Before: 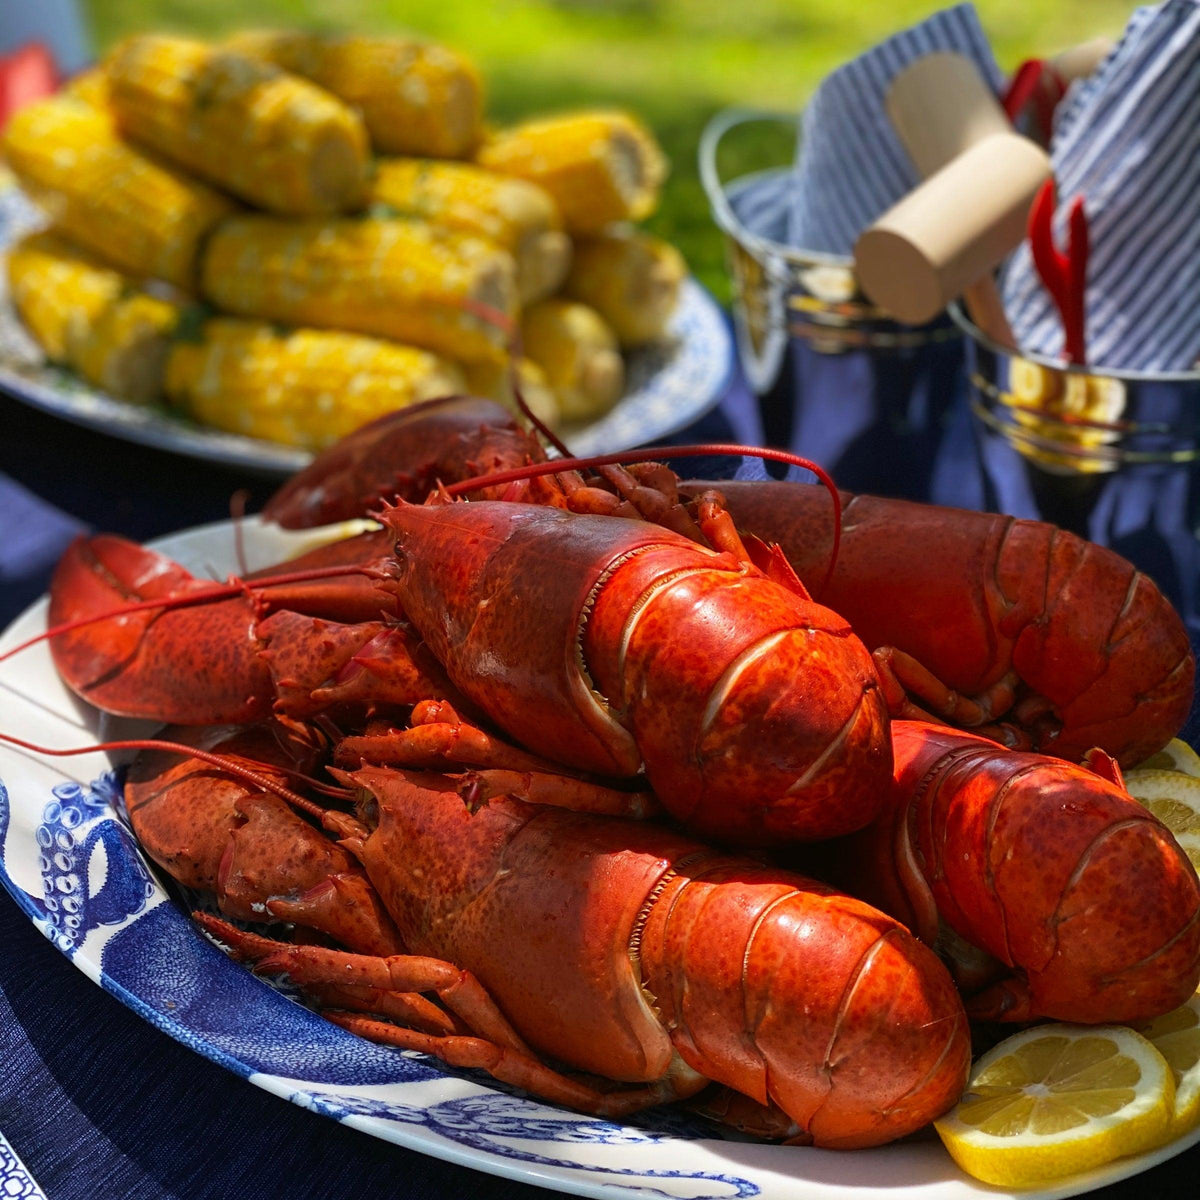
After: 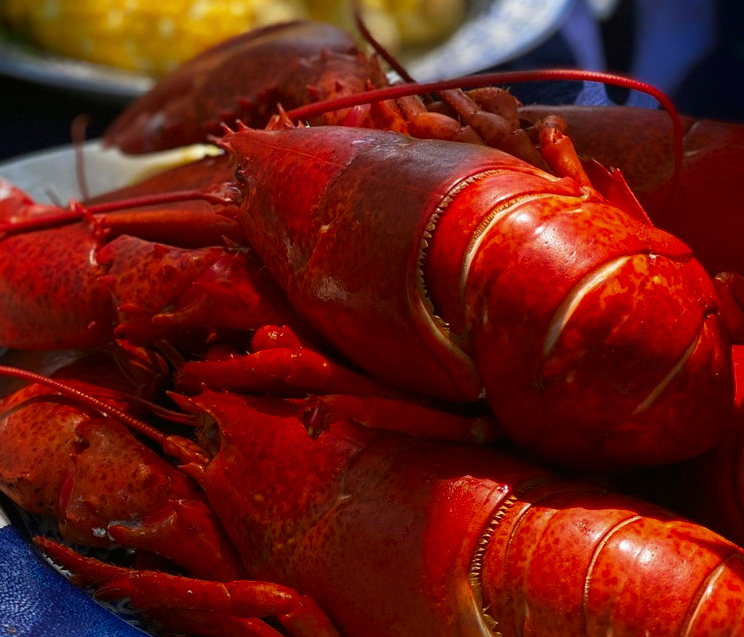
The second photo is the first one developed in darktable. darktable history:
crop: left 13.312%, top 31.28%, right 24.627%, bottom 15.582%
shadows and highlights: shadows -70, highlights 35, soften with gaussian
